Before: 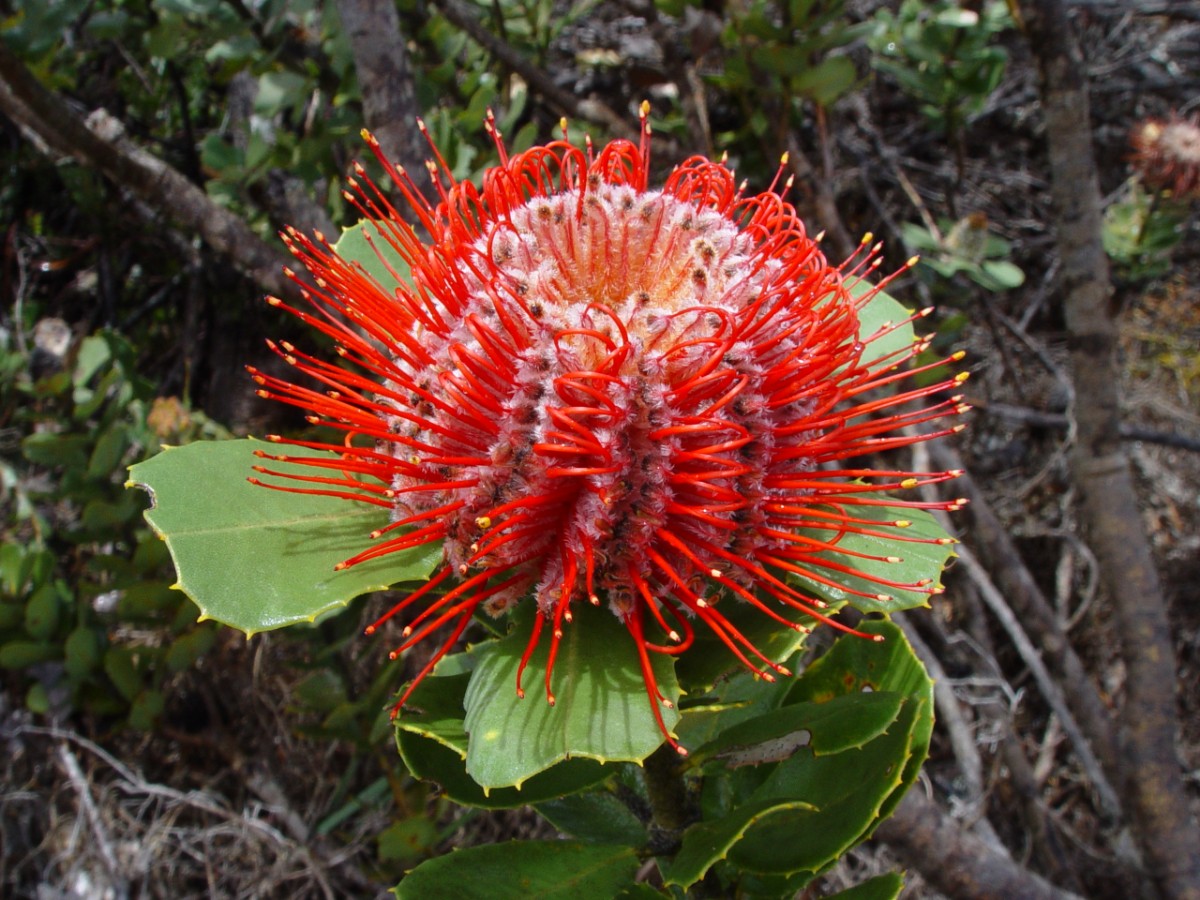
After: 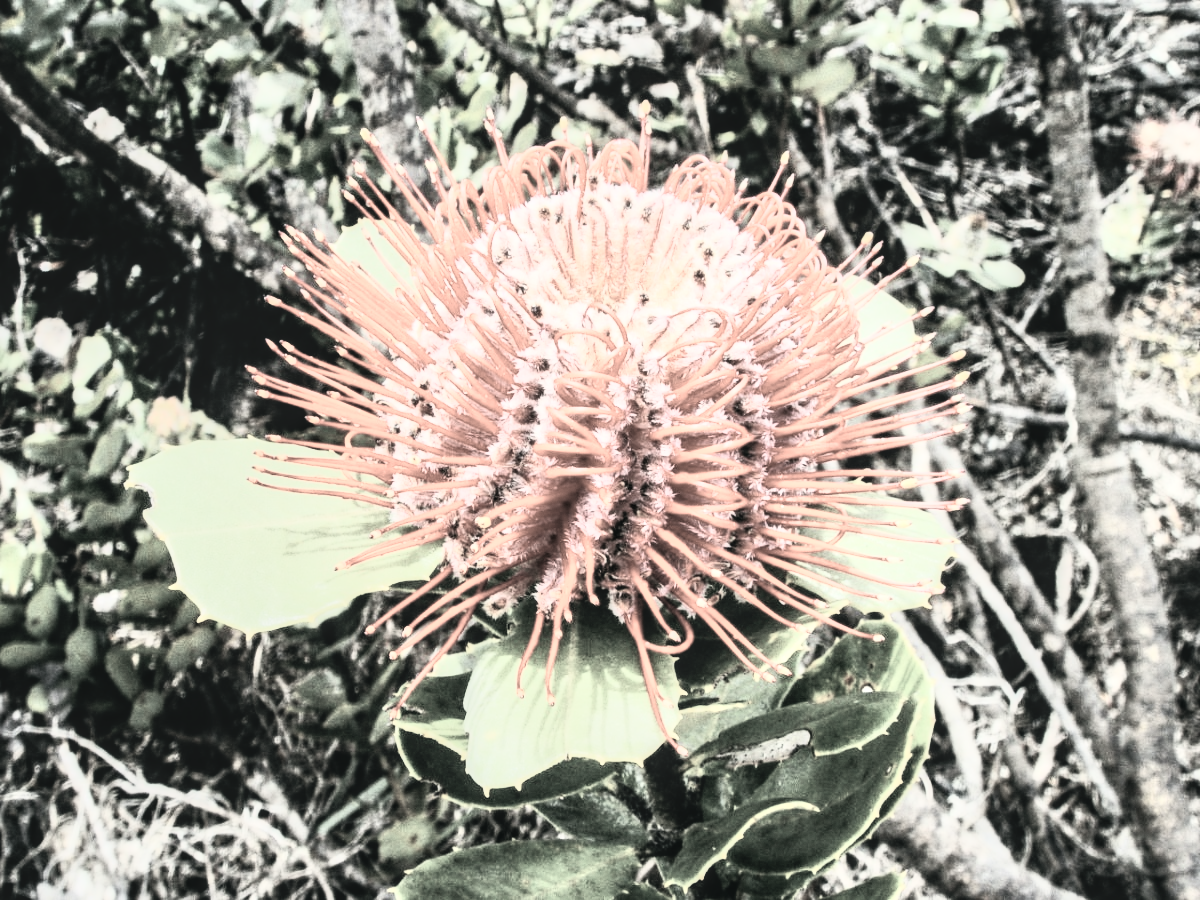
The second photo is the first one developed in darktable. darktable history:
rgb levels: preserve colors max RGB
local contrast: on, module defaults
tone curve: curves: ch0 [(0, 0.038) (0.193, 0.212) (0.461, 0.502) (0.629, 0.731) (0.838, 0.916) (1, 0.967)]; ch1 [(0, 0) (0.35, 0.356) (0.45, 0.453) (0.504, 0.503) (0.532, 0.524) (0.558, 0.559) (0.735, 0.762) (1, 1)]; ch2 [(0, 0) (0.281, 0.266) (0.456, 0.469) (0.5, 0.5) (0.533, 0.545) (0.606, 0.607) (0.646, 0.654) (1, 1)], color space Lab, independent channels, preserve colors none
levels: mode automatic
color correction: saturation 0.2
tone equalizer: -7 EV 0.15 EV, -6 EV 0.6 EV, -5 EV 1.15 EV, -4 EV 1.33 EV, -3 EV 1.15 EV, -2 EV 0.6 EV, -1 EV 0.15 EV, mask exposure compensation -0.5 EV
rgb curve: curves: ch0 [(0, 0) (0.21, 0.15) (0.24, 0.21) (0.5, 0.75) (0.75, 0.96) (0.89, 0.99) (1, 1)]; ch1 [(0, 0.02) (0.21, 0.13) (0.25, 0.2) (0.5, 0.67) (0.75, 0.9) (0.89, 0.97) (1, 1)]; ch2 [(0, 0.02) (0.21, 0.13) (0.25, 0.2) (0.5, 0.67) (0.75, 0.9) (0.89, 0.97) (1, 1)], compensate middle gray true
color balance: lift [1.005, 0.99, 1.007, 1.01], gamma [1, 1.034, 1.032, 0.966], gain [0.873, 1.055, 1.067, 0.933]
